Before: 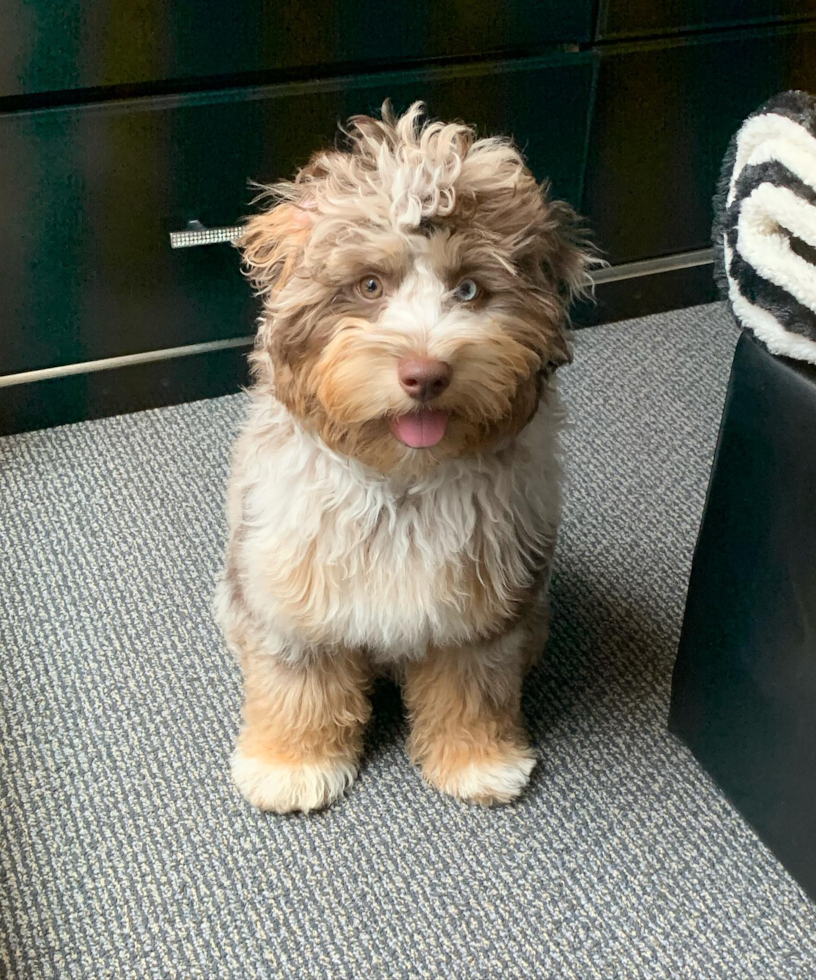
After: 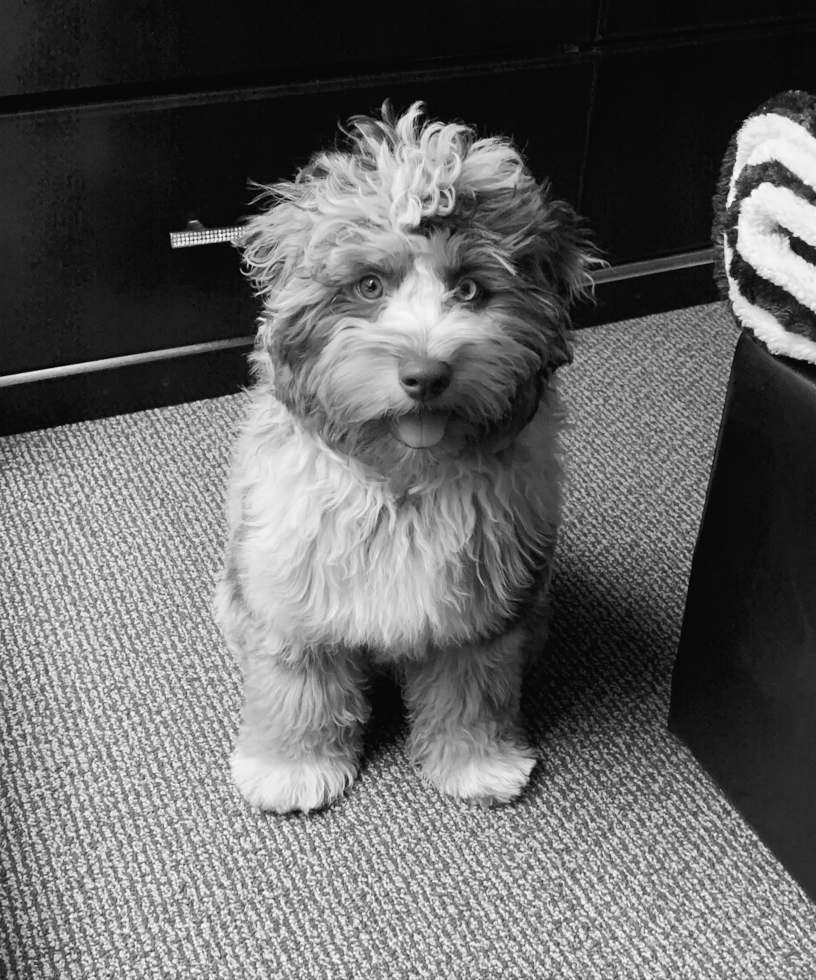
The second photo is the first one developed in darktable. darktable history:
tone curve: curves: ch0 [(0, 0) (0.003, 0.019) (0.011, 0.019) (0.025, 0.022) (0.044, 0.026) (0.069, 0.032) (0.1, 0.052) (0.136, 0.081) (0.177, 0.123) (0.224, 0.17) (0.277, 0.219) (0.335, 0.276) (0.399, 0.344) (0.468, 0.421) (0.543, 0.508) (0.623, 0.604) (0.709, 0.705) (0.801, 0.797) (0.898, 0.894) (1, 1)], preserve colors none
color look up table: target L [89.88, 79.88, 82.41, 65.11, 74.42, 58.64, 54.76, 44.82, 43.46, 24.72, 7.736, 200.28, 80.48, 77.34, 59.92, 62.72, 53.98, 46.7, 40.73, 51.22, 50.83, 33.18, 25.02, 12.74, 15.16, 18, 96.54, 89.53, 74.05, 74.05, 65.99, 67.37, 75.52, 70.73, 42.78, 32.32, 33.18, 47.24, 14.2, 3.967, 93.75, 92.7, 85.63, 85.27, 71.1, 53.39, 56.57, 34.03, 18], target a [0 ×6, 0.001, 0, 0.001, 0.001, 0, 0, 0.001, 0, 0.001 ×4, 0 ×4, 0.001, 0, 0, 0, 0.001, -0.001, 0, 0, 0.001, 0 ×6, 0.001, 0, 0, 0.001, 0 ×4, 0.001, 0.001, 0, 0], target b [0, 0, 0, -0.001, 0, -0.001, -0.001, 0.009, -0.005, -0.004, -0.001, 0, -0.007, 0, -0.006, -0.006, -0.005, -0.006, -0.002, -0.001, -0.001, 0.007, -0.004, -0.002, 0.003, -0.003, -0.008, 0.021, 0, 0, -0.006, 0, 0, 0, -0.002, -0.004, 0.007, -0.005, -0.001, 0.001, -0.001, -0.001, 0, 0, 0, -0.005, -0.006, -0.004, -0.003], num patches 49
